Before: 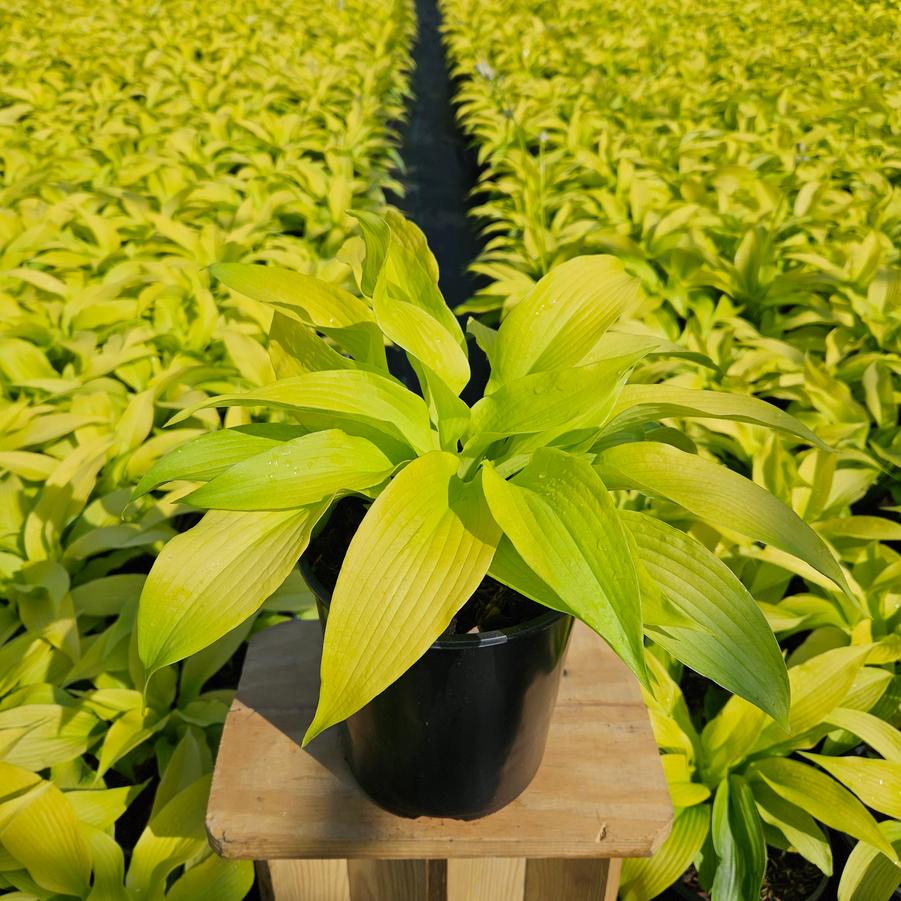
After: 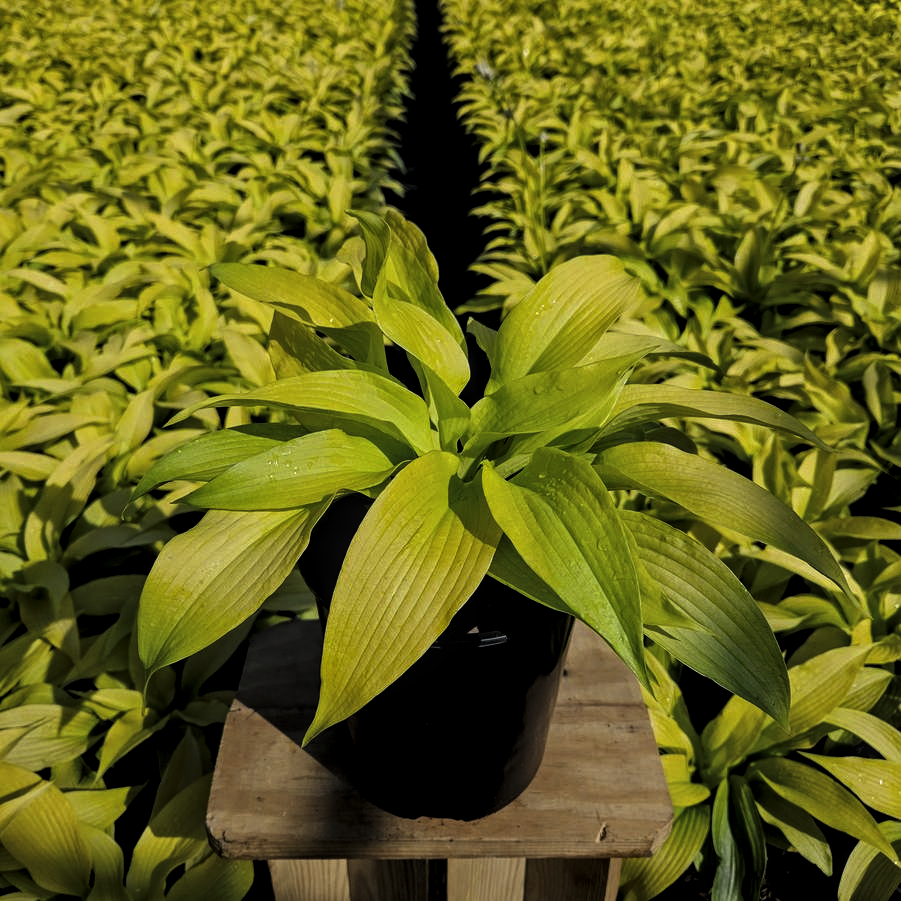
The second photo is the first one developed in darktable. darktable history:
local contrast: on, module defaults
tone equalizer: -7 EV 0.13 EV, smoothing diameter 25%, edges refinement/feathering 10, preserve details guided filter
levels: mode automatic, black 8.58%, gray 59.42%, levels [0, 0.445, 1]
